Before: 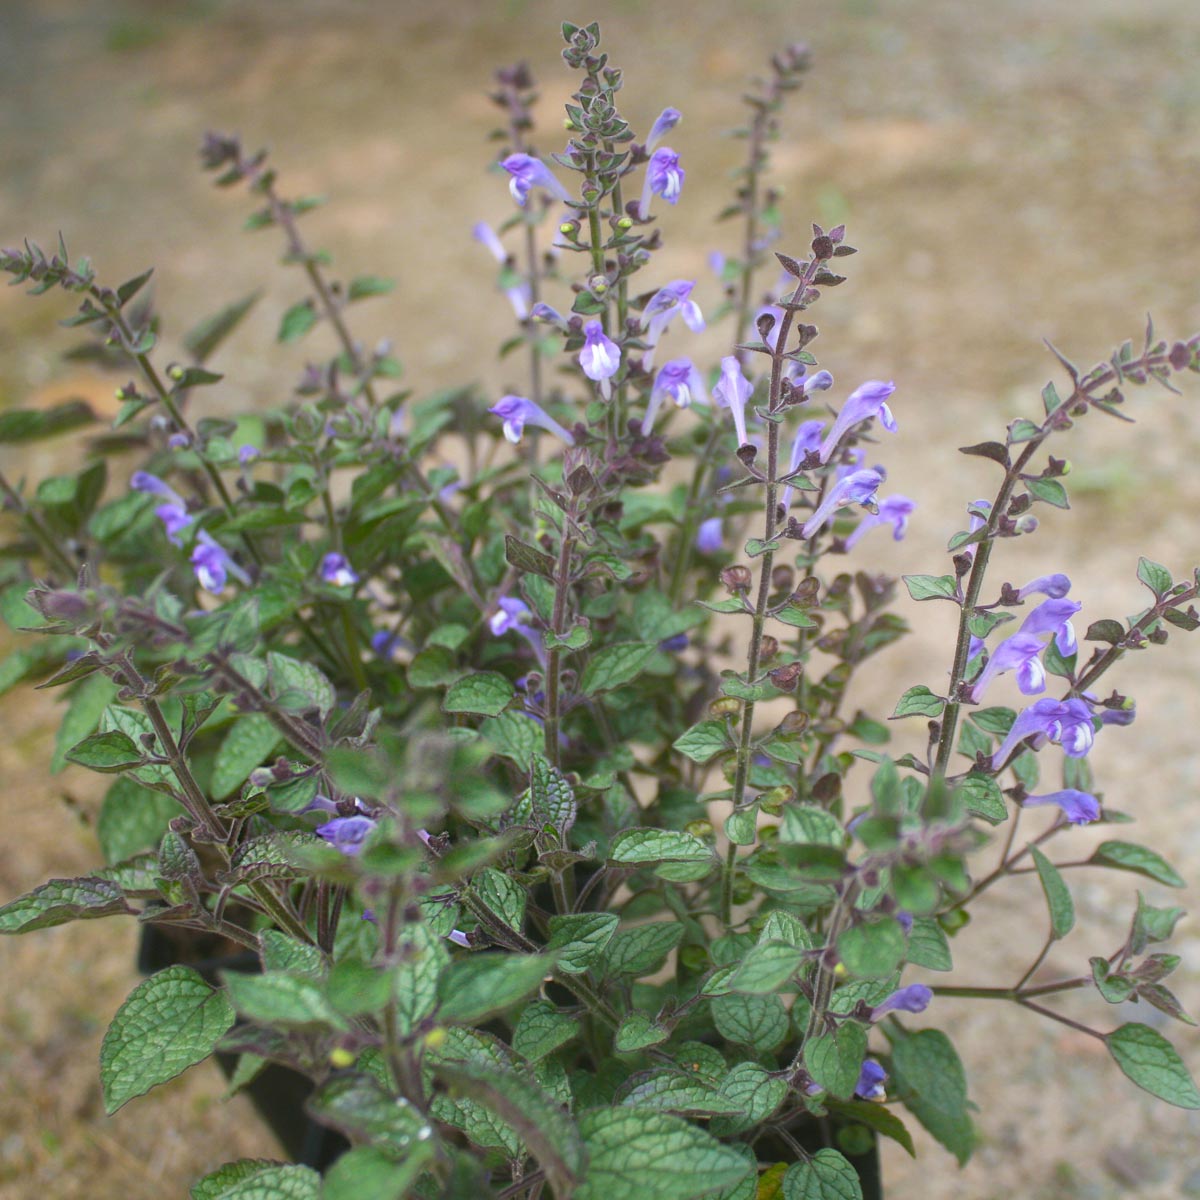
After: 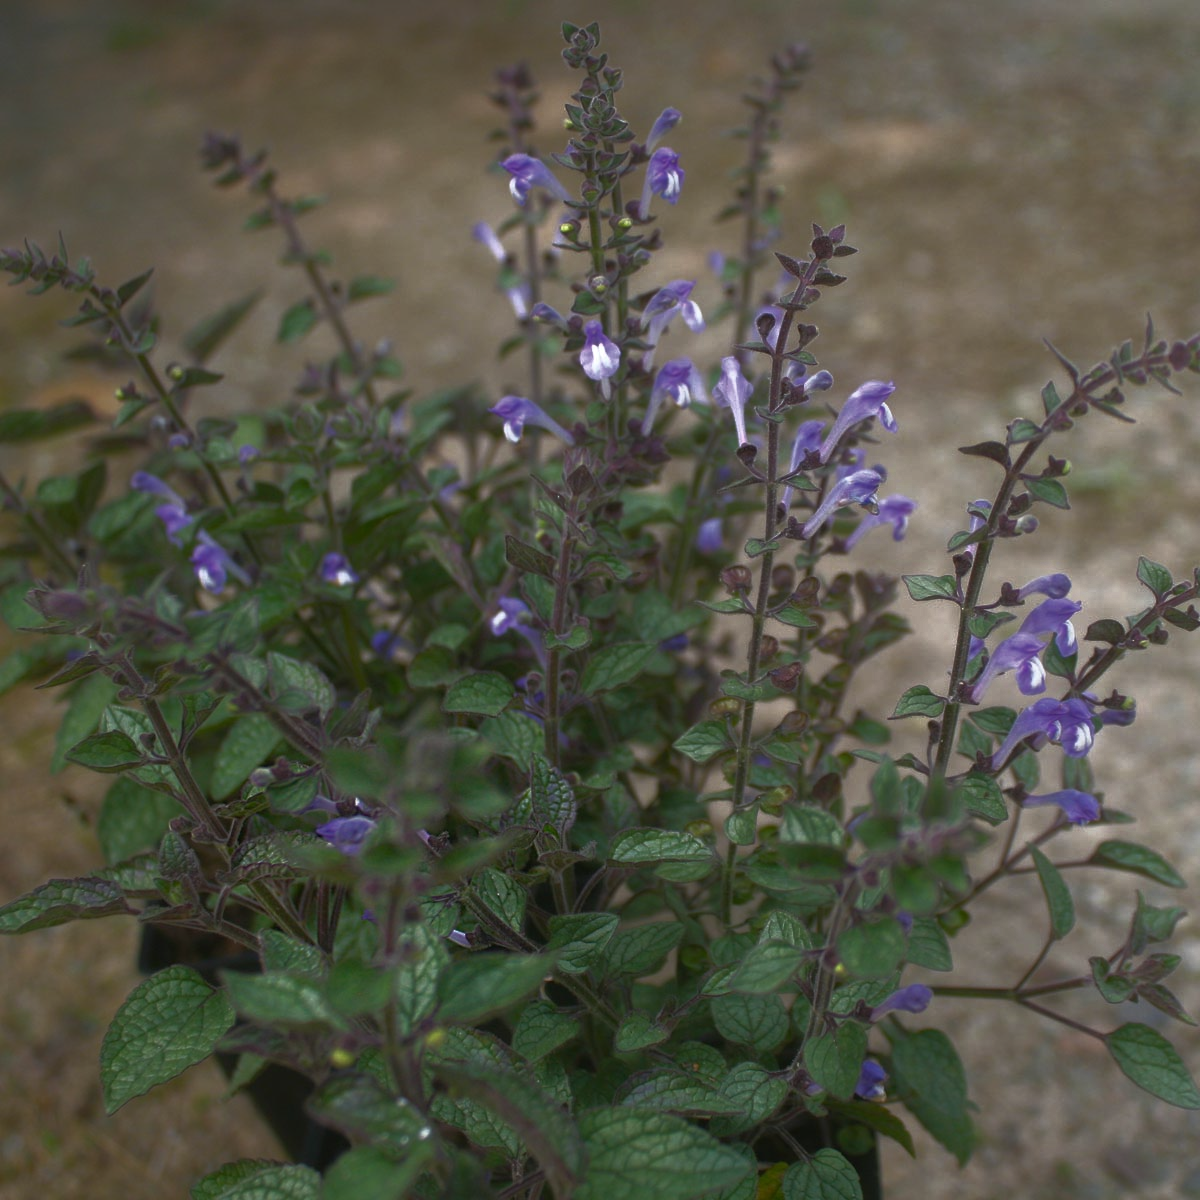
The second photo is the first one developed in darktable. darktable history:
base curve: curves: ch0 [(0, 0) (0.564, 0.291) (0.802, 0.731) (1, 1)]
tone equalizer: on, module defaults
